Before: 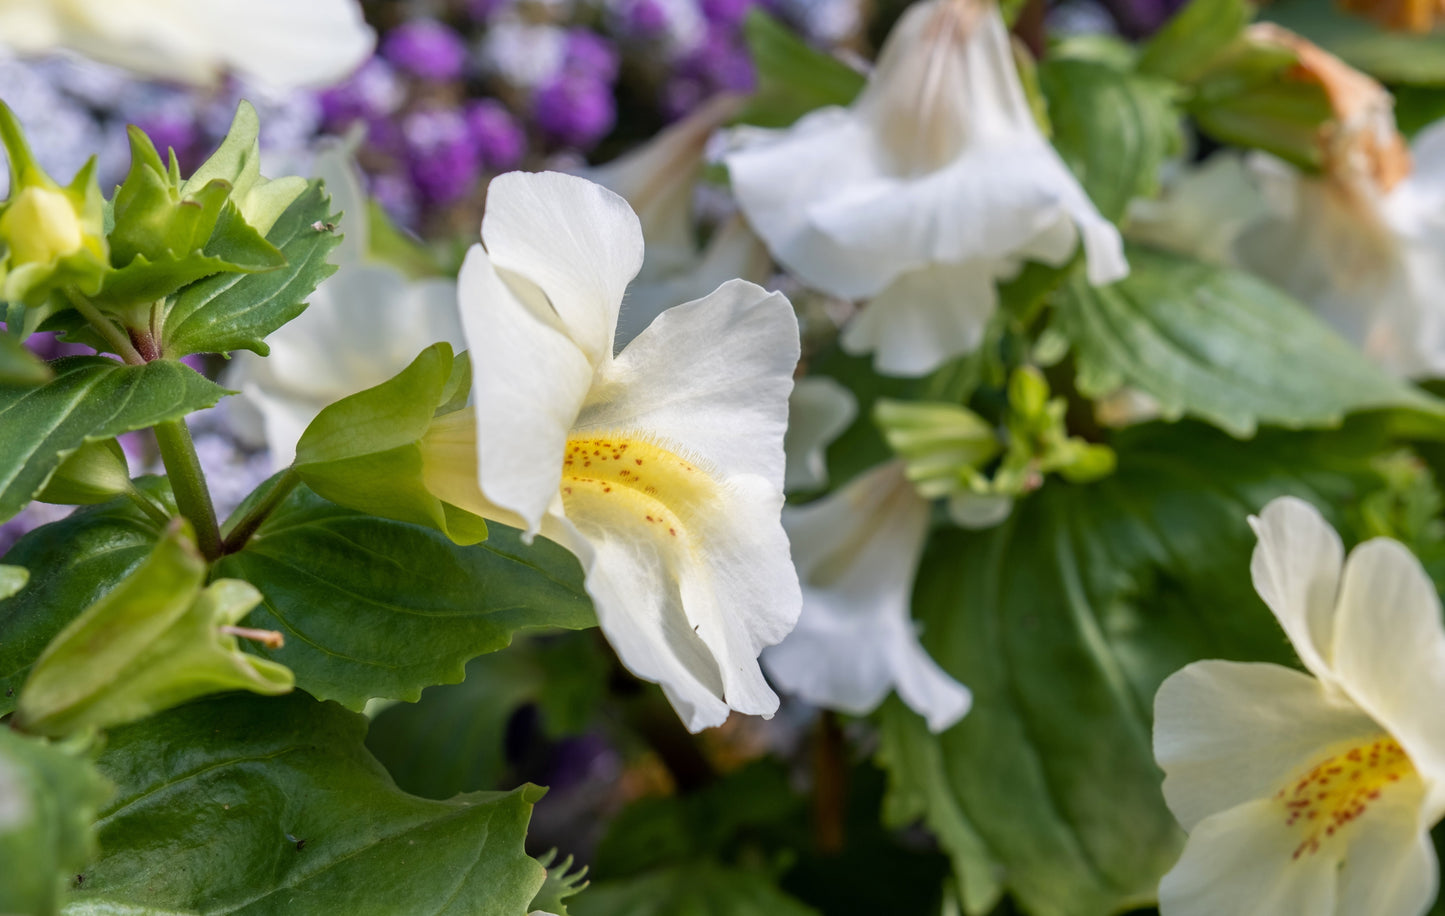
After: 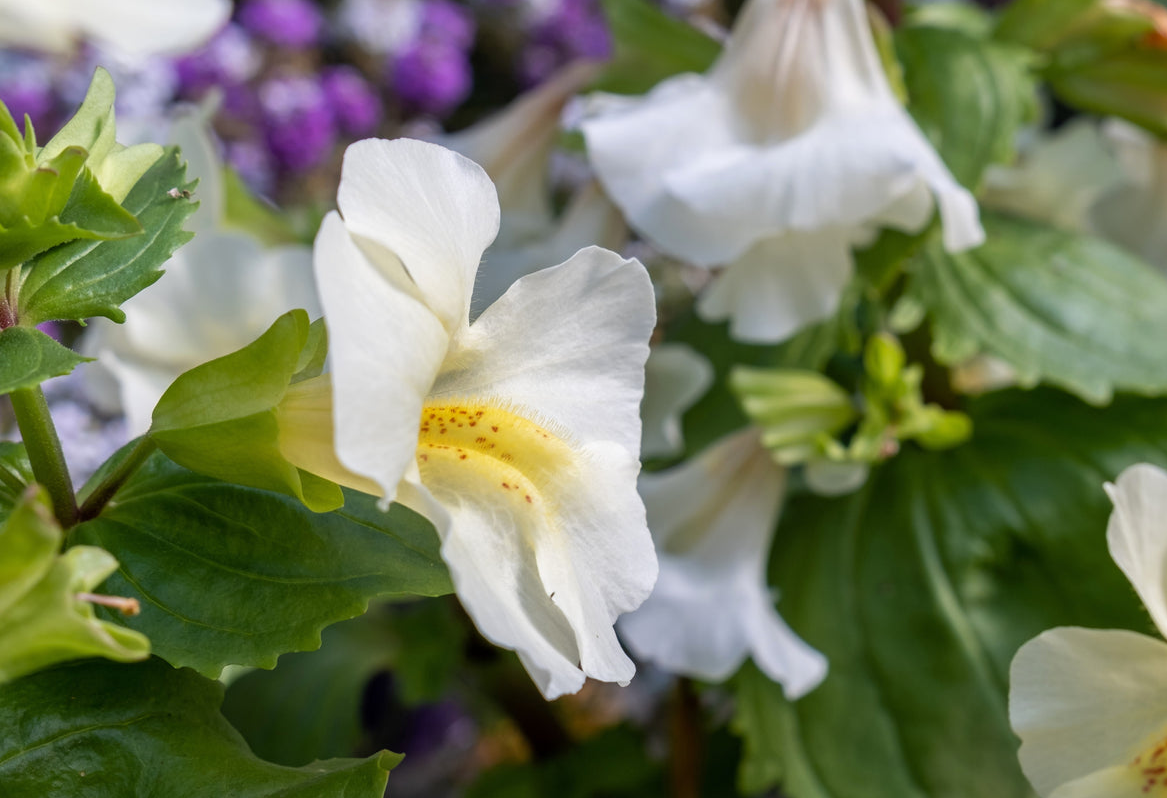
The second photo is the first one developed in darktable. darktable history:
crop: left 9.991%, top 3.653%, right 9.2%, bottom 9.152%
